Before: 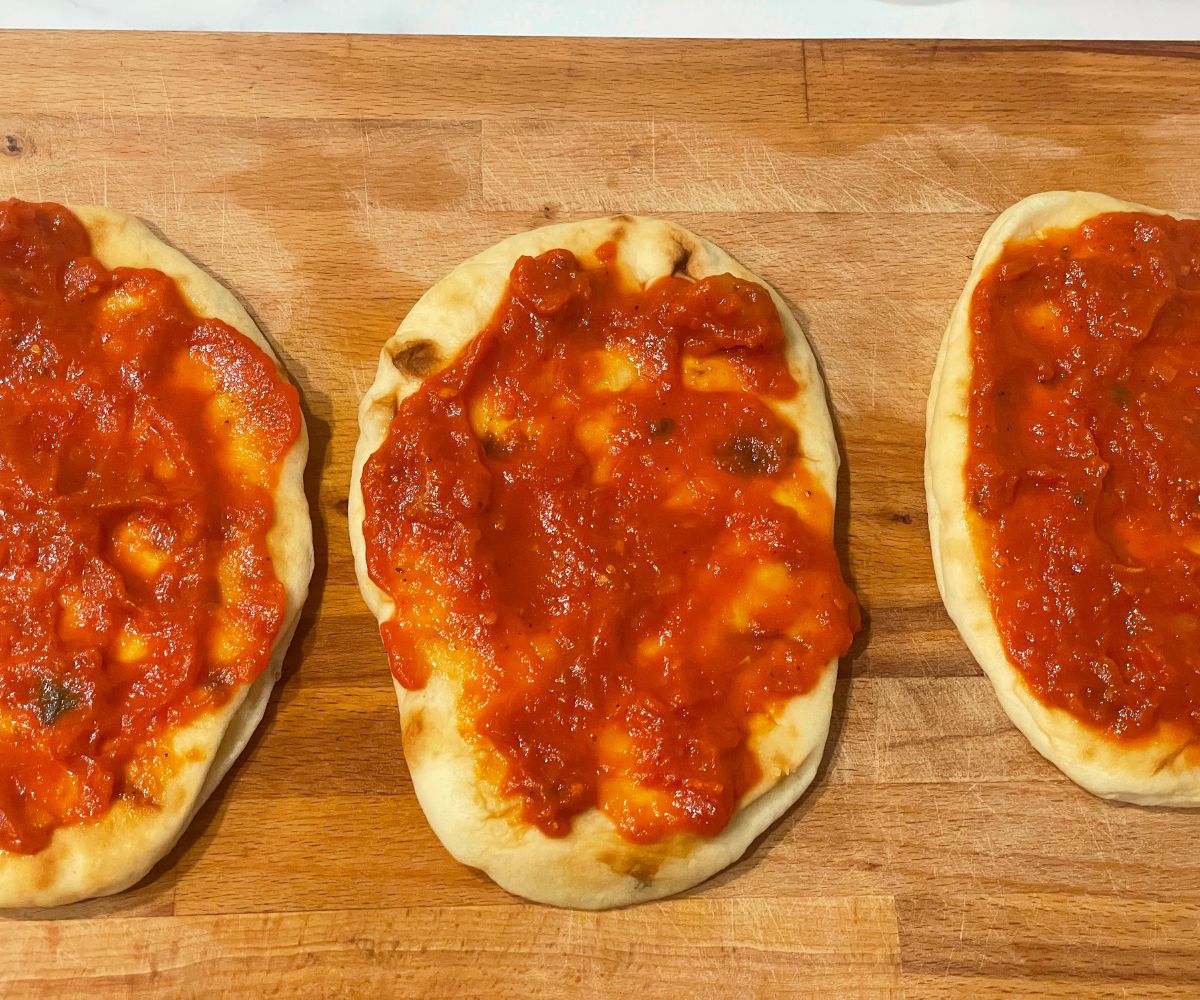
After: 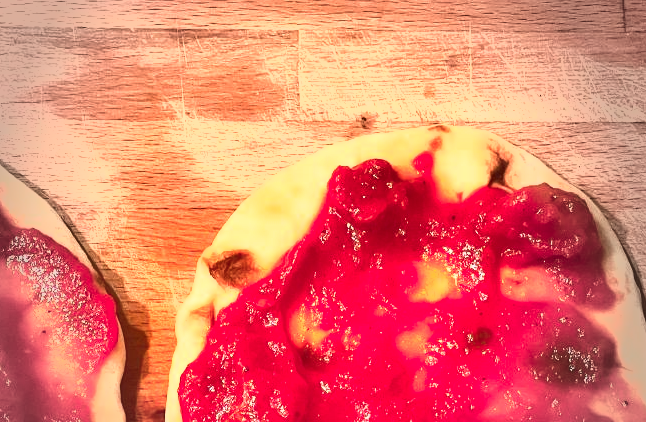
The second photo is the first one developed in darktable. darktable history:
exposure: black level correction 0, exposure 1.2 EV, compensate highlight preservation false
white balance: red 1.004, blue 1.024
vignetting: fall-off start 64.63%, center (-0.034, 0.148), width/height ratio 0.881
crop: left 15.306%, top 9.065%, right 30.789%, bottom 48.638%
color zones: curves: ch1 [(0.263, 0.53) (0.376, 0.287) (0.487, 0.512) (0.748, 0.547) (1, 0.513)]; ch2 [(0.262, 0.45) (0.751, 0.477)], mix 31.98%
shadows and highlights: highlights color adjustment 0%, low approximation 0.01, soften with gaussian
